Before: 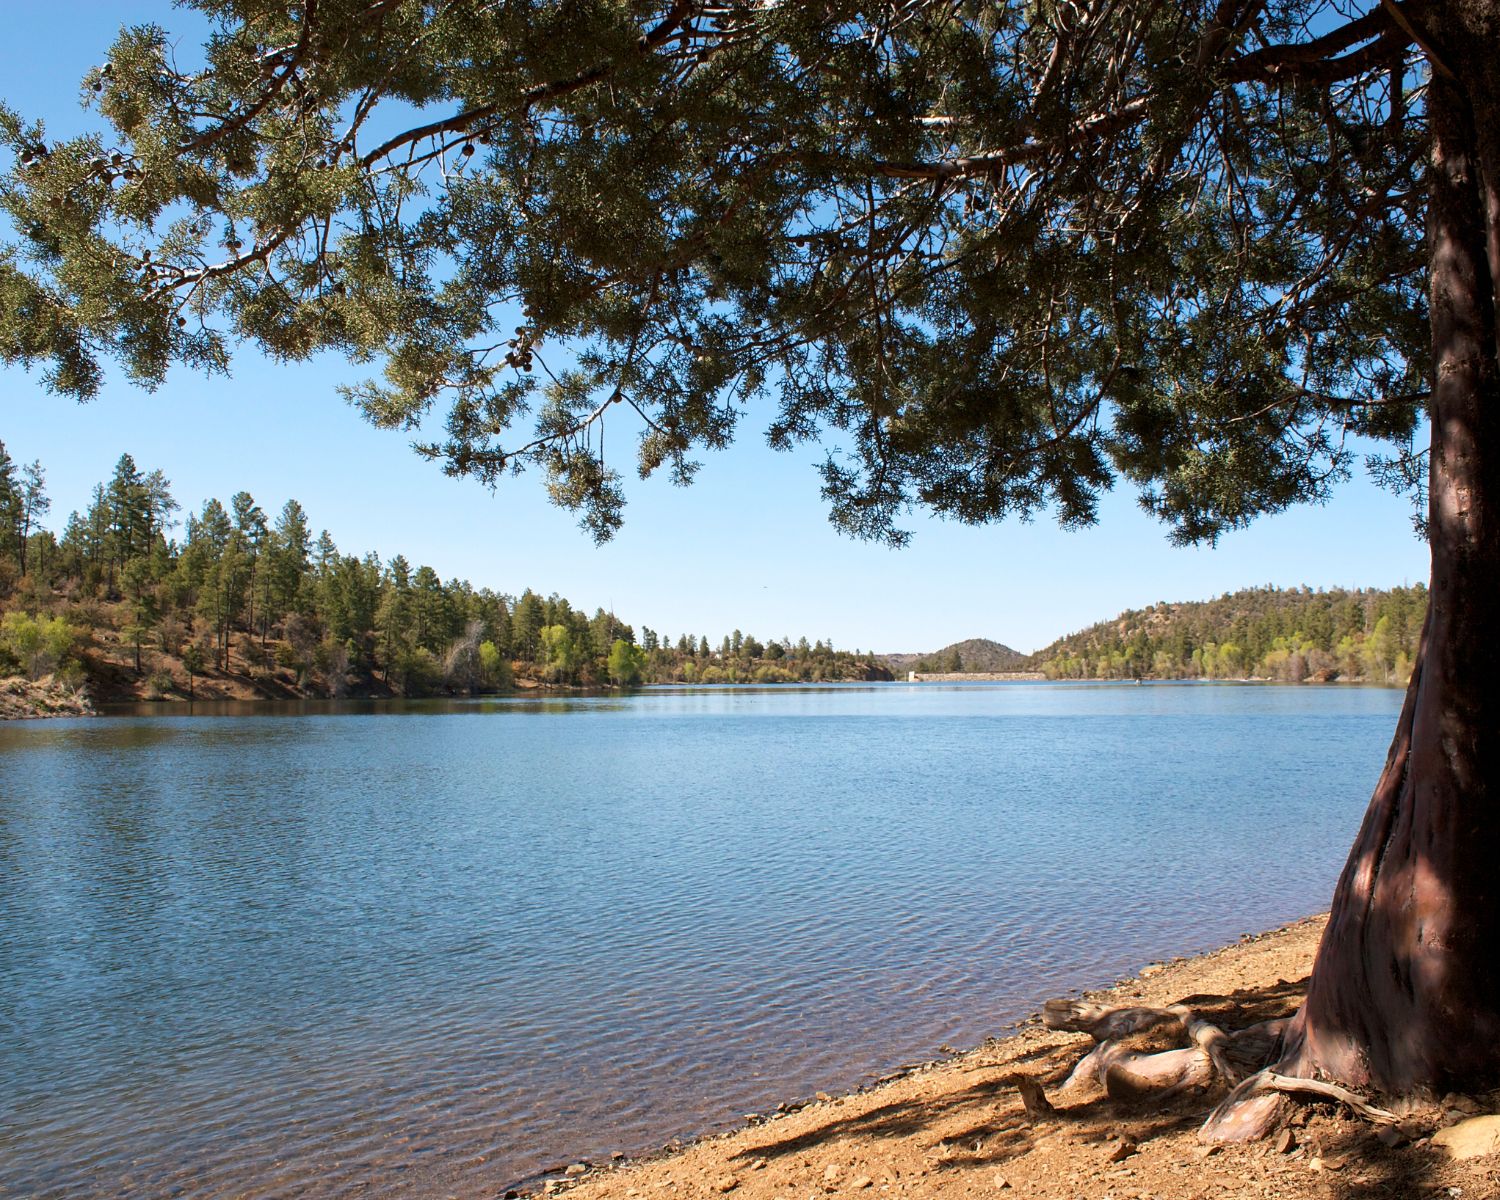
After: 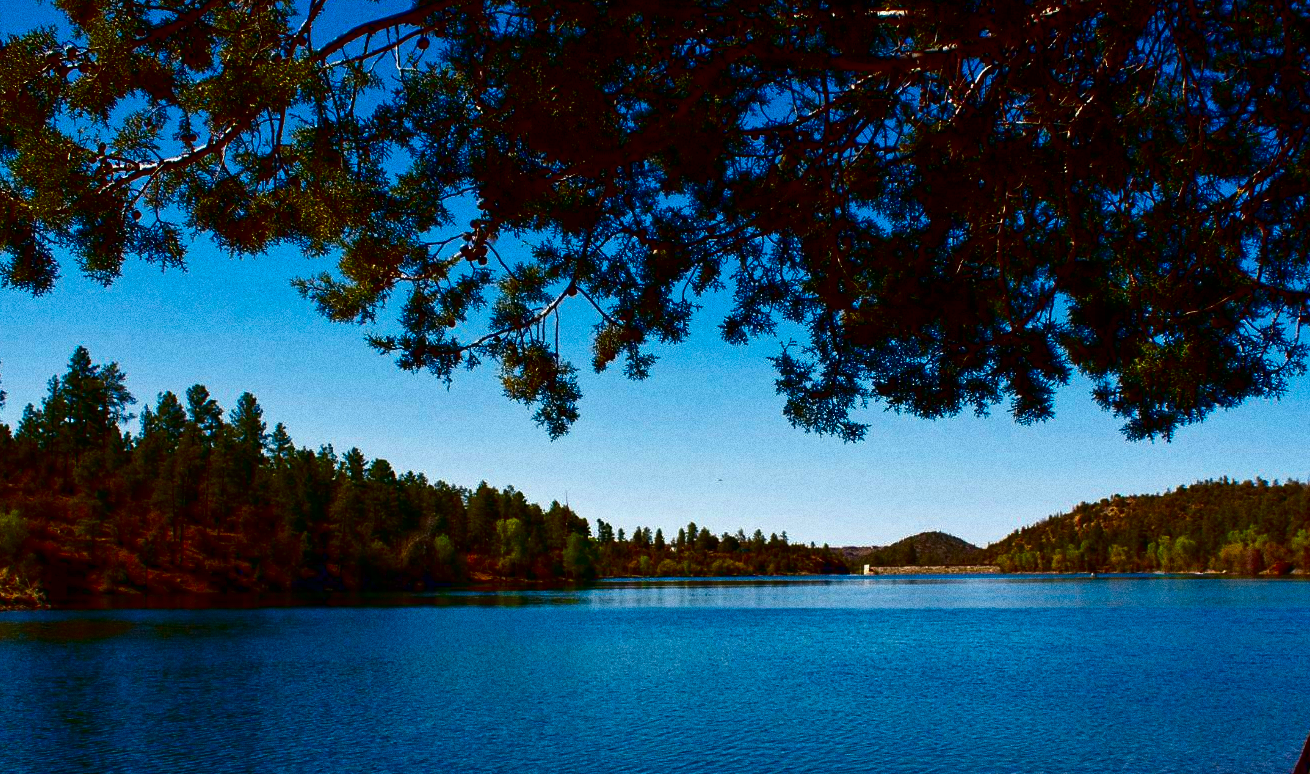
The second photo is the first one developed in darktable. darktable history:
contrast brightness saturation: brightness -1, saturation 1
crop: left 3.015%, top 8.969%, right 9.647%, bottom 26.457%
grain: coarseness 11.82 ISO, strength 36.67%, mid-tones bias 74.17%
